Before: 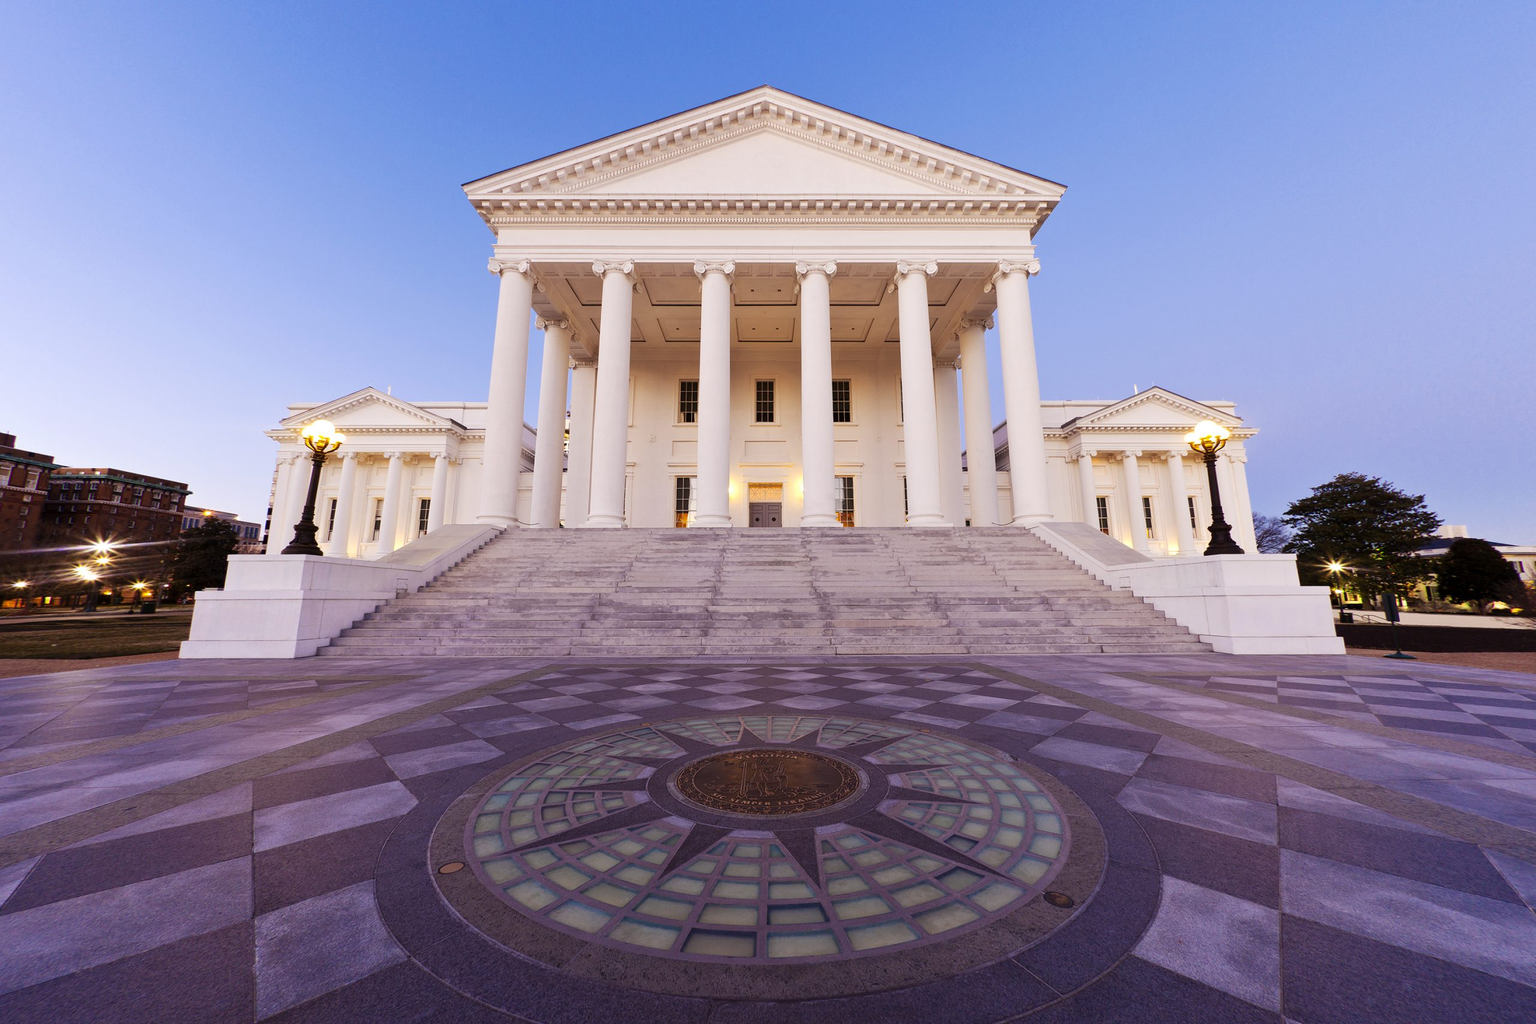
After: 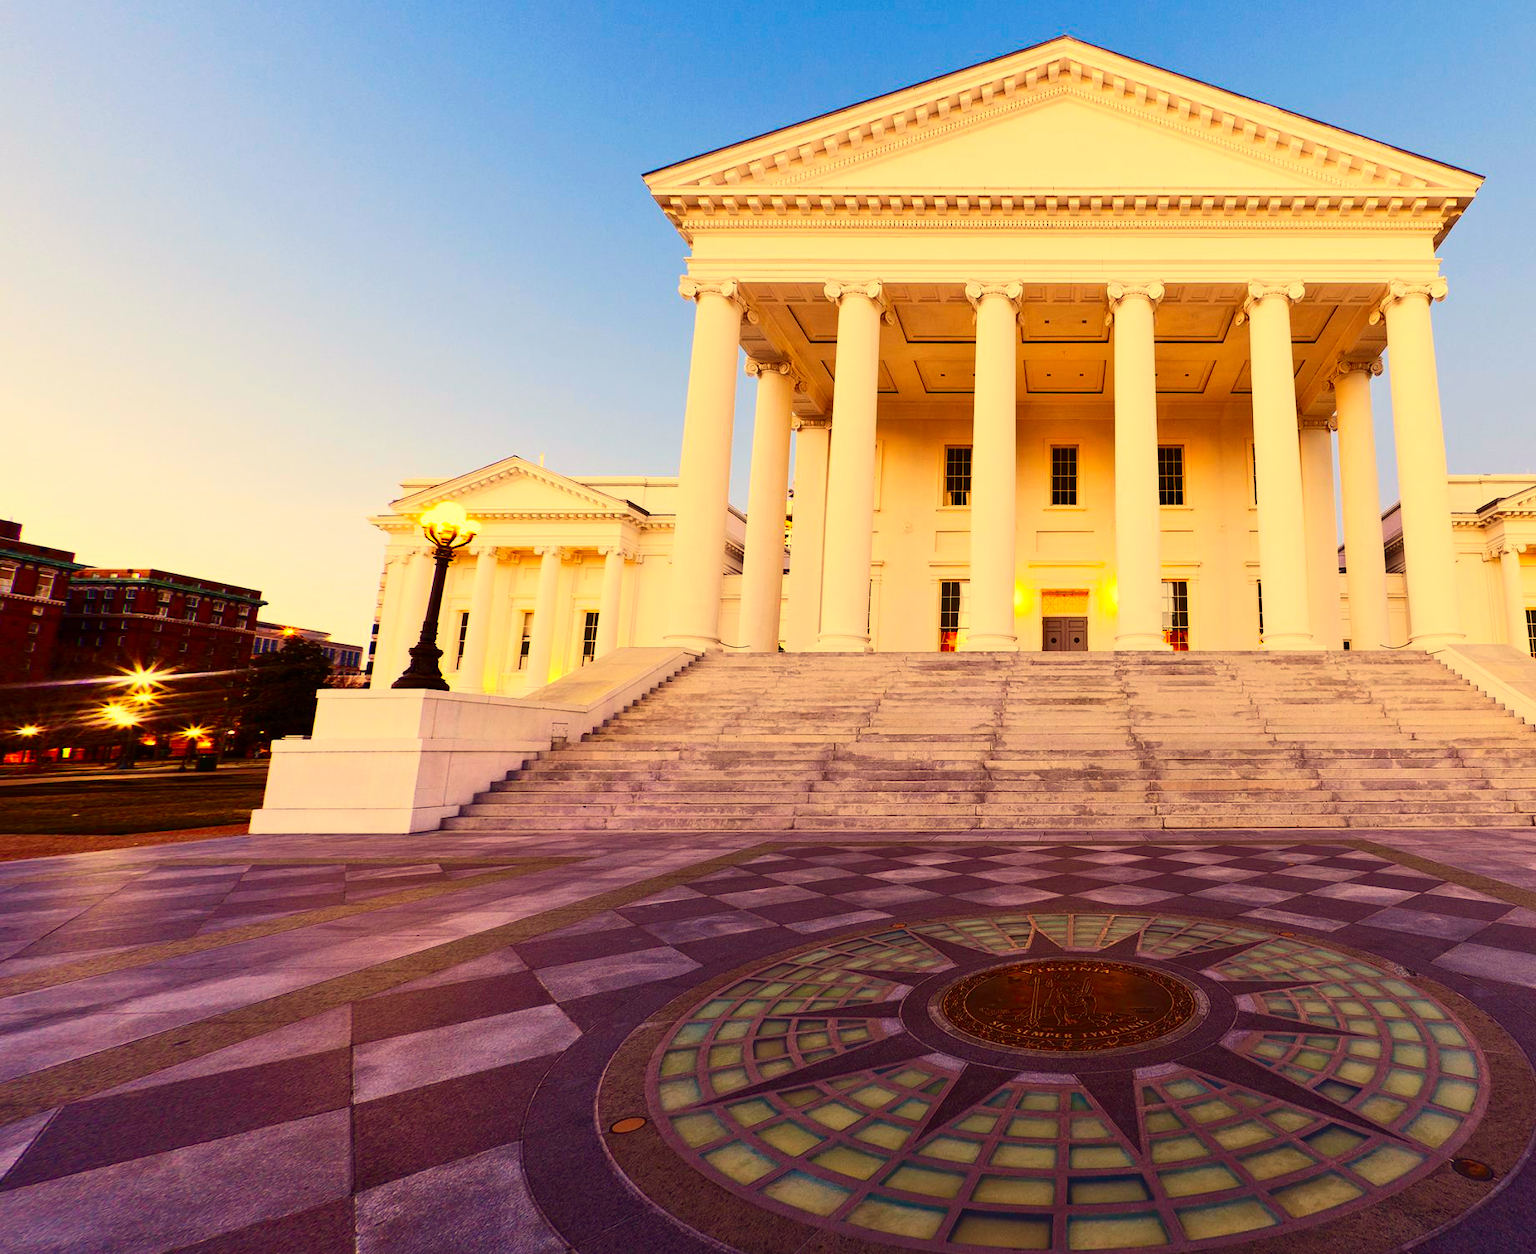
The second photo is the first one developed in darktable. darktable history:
white balance: red 1.08, blue 0.791
crop: top 5.803%, right 27.864%, bottom 5.804%
contrast brightness saturation: contrast 0.26, brightness 0.02, saturation 0.87
